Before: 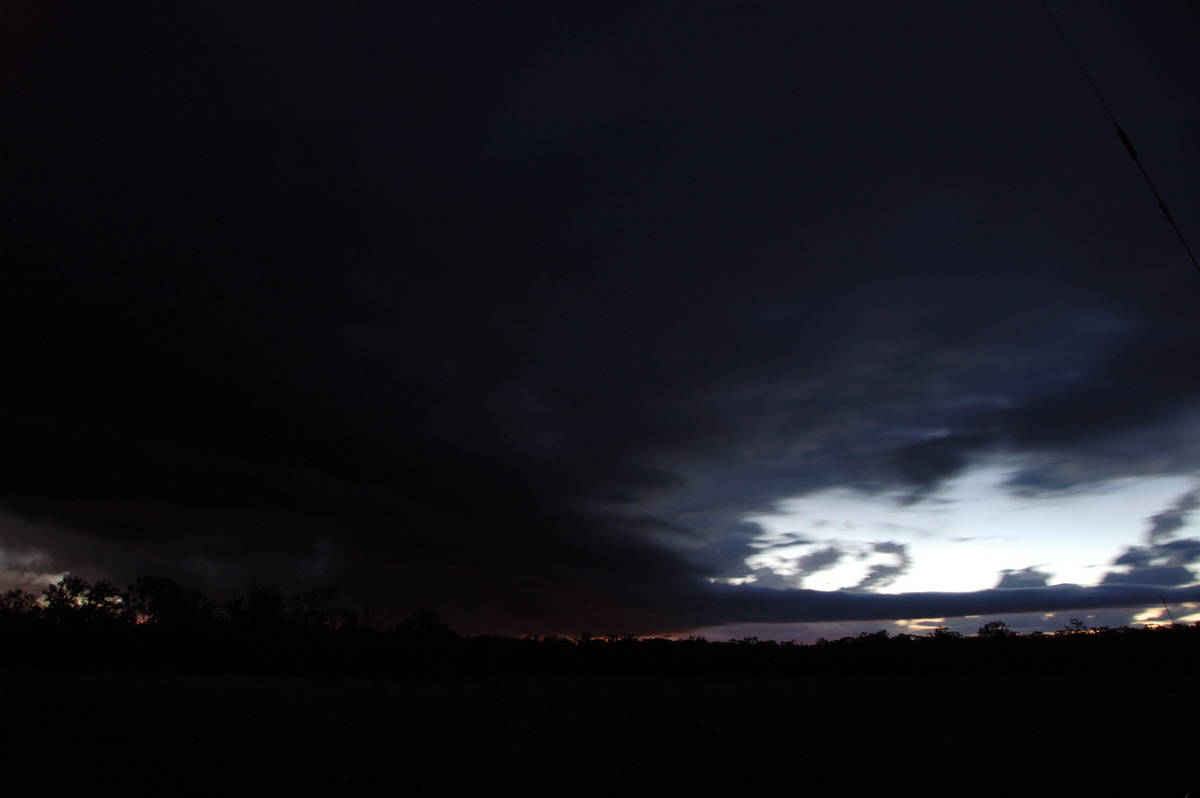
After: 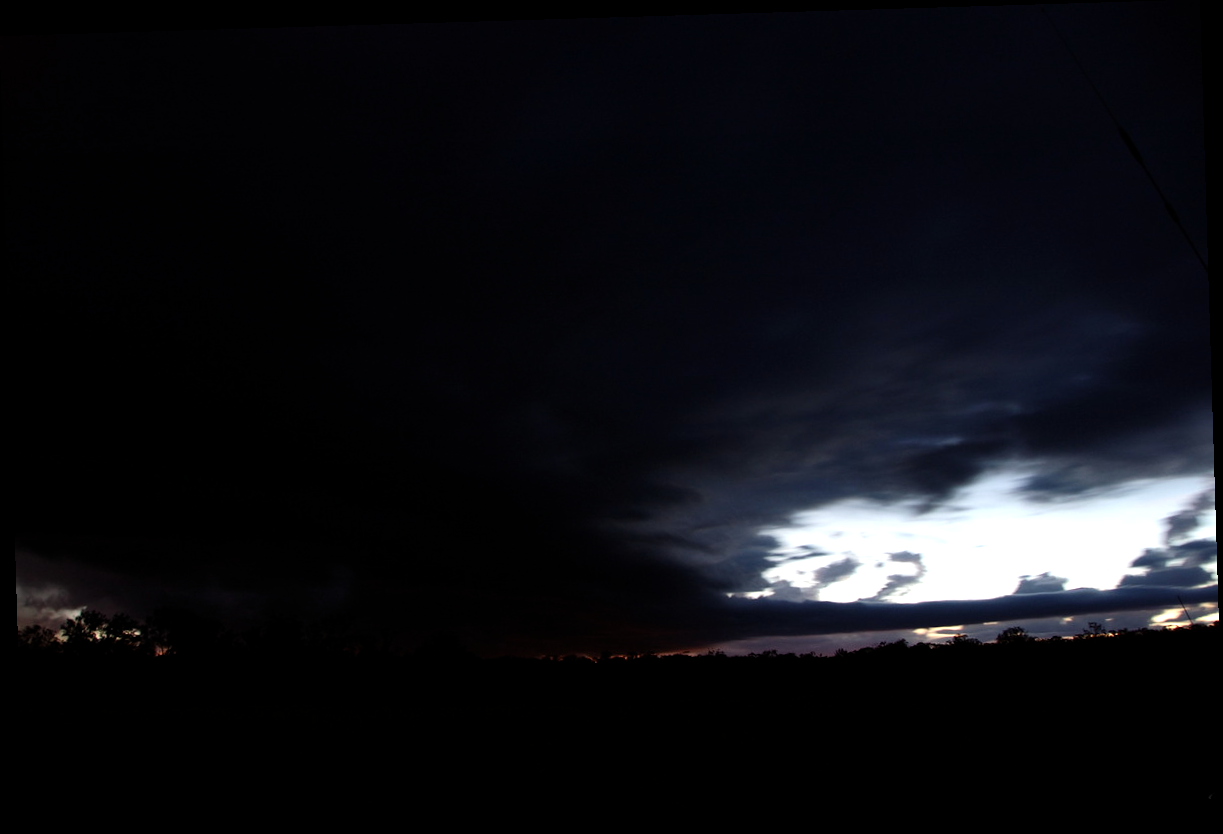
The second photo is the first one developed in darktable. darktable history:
tone equalizer: -8 EV -0.75 EV, -7 EV -0.7 EV, -6 EV -0.6 EV, -5 EV -0.4 EV, -3 EV 0.4 EV, -2 EV 0.6 EV, -1 EV 0.7 EV, +0 EV 0.75 EV, edges refinement/feathering 500, mask exposure compensation -1.57 EV, preserve details no
rotate and perspective: rotation -1.75°, automatic cropping off
